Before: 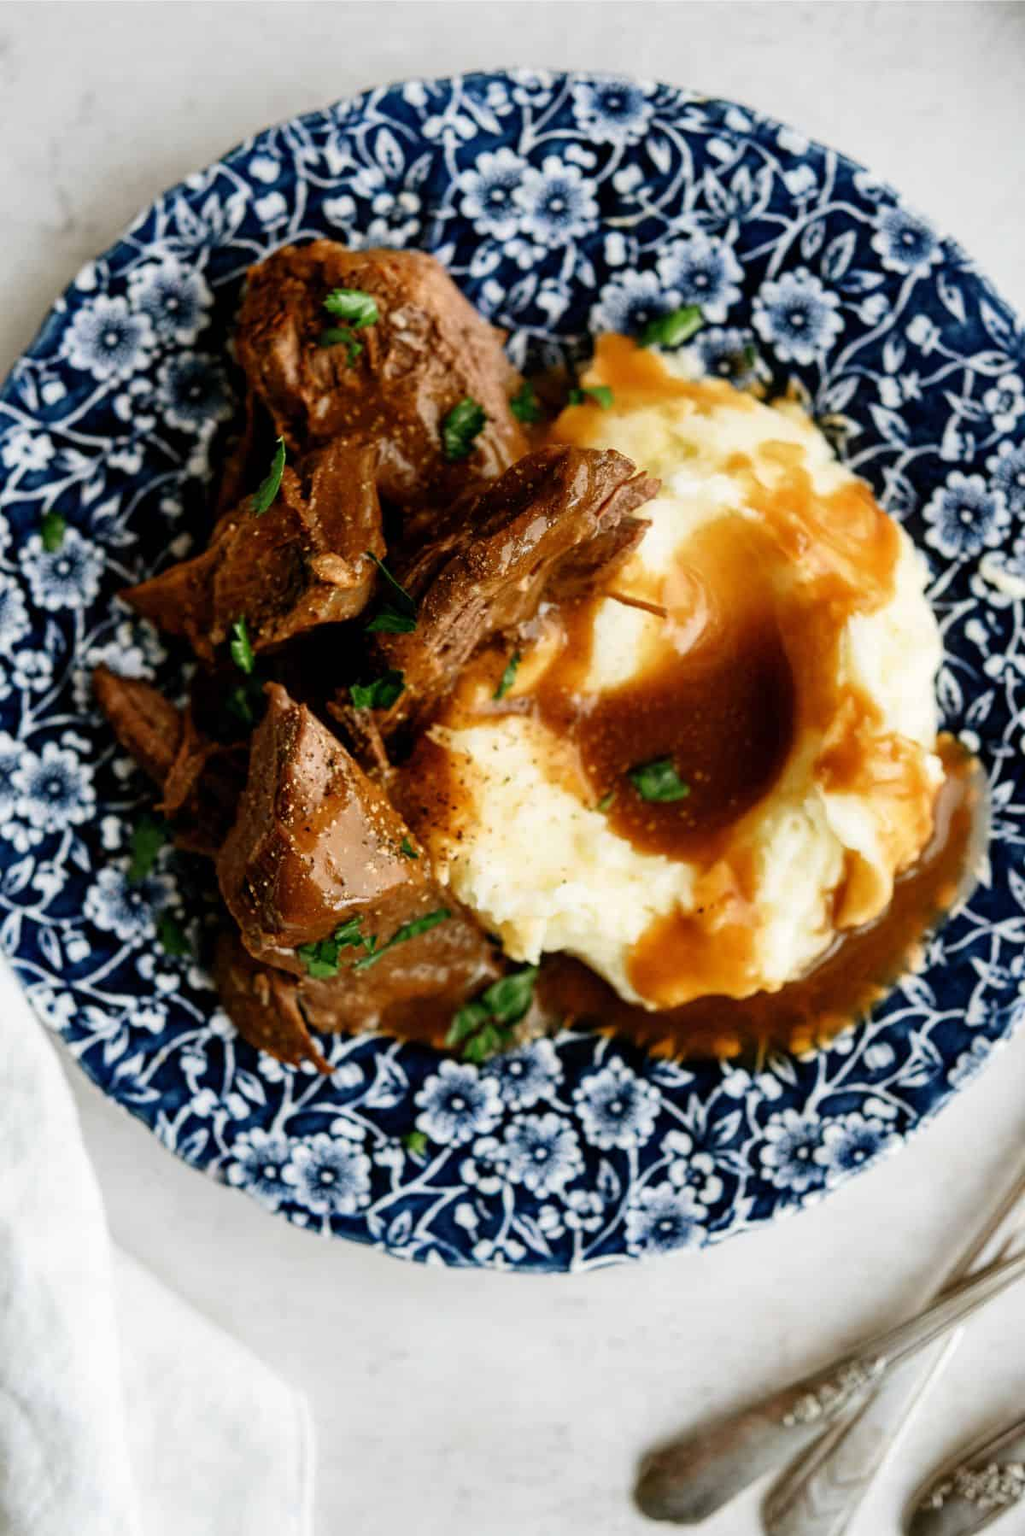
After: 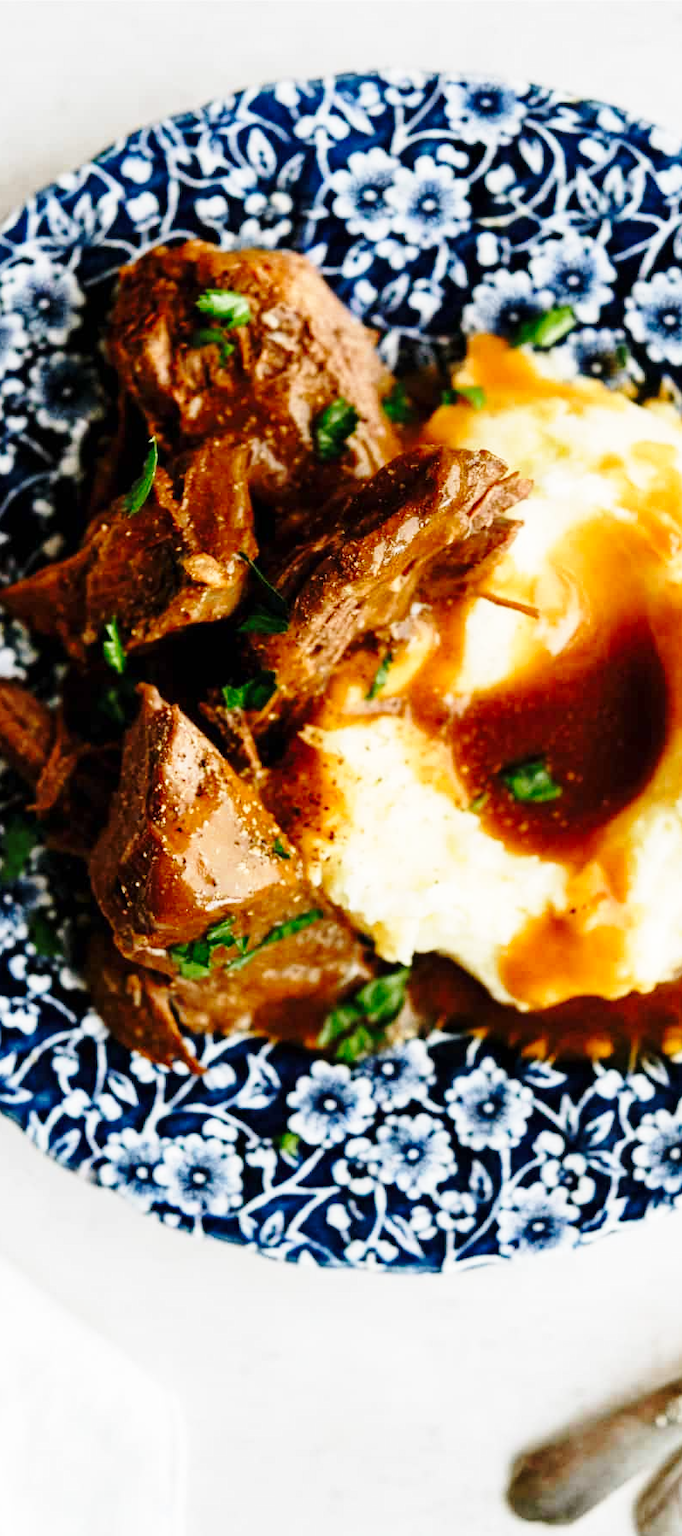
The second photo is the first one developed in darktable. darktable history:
crop and rotate: left 12.503%, right 20.881%
base curve: curves: ch0 [(0, 0) (0.028, 0.03) (0.121, 0.232) (0.46, 0.748) (0.859, 0.968) (1, 1)], preserve colors none
